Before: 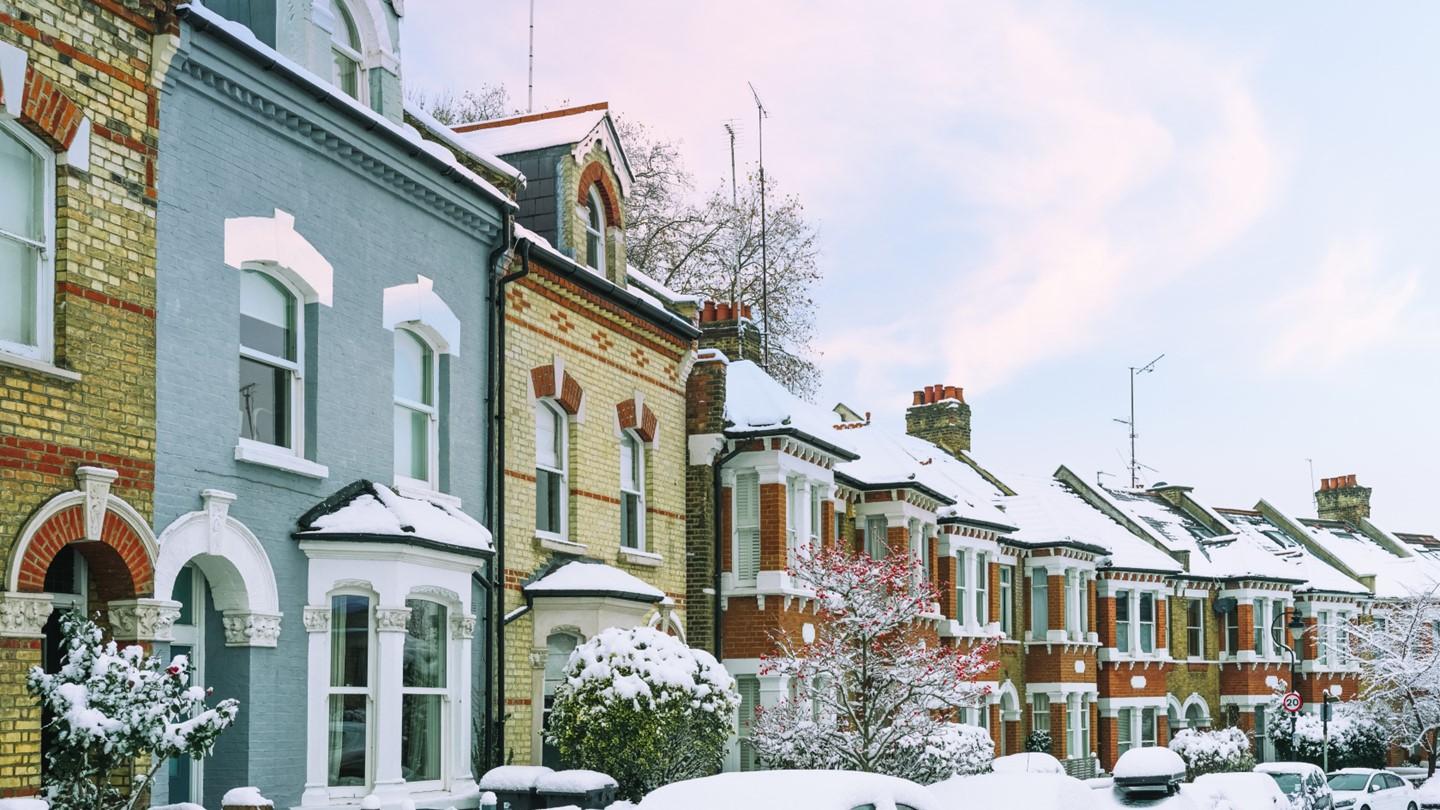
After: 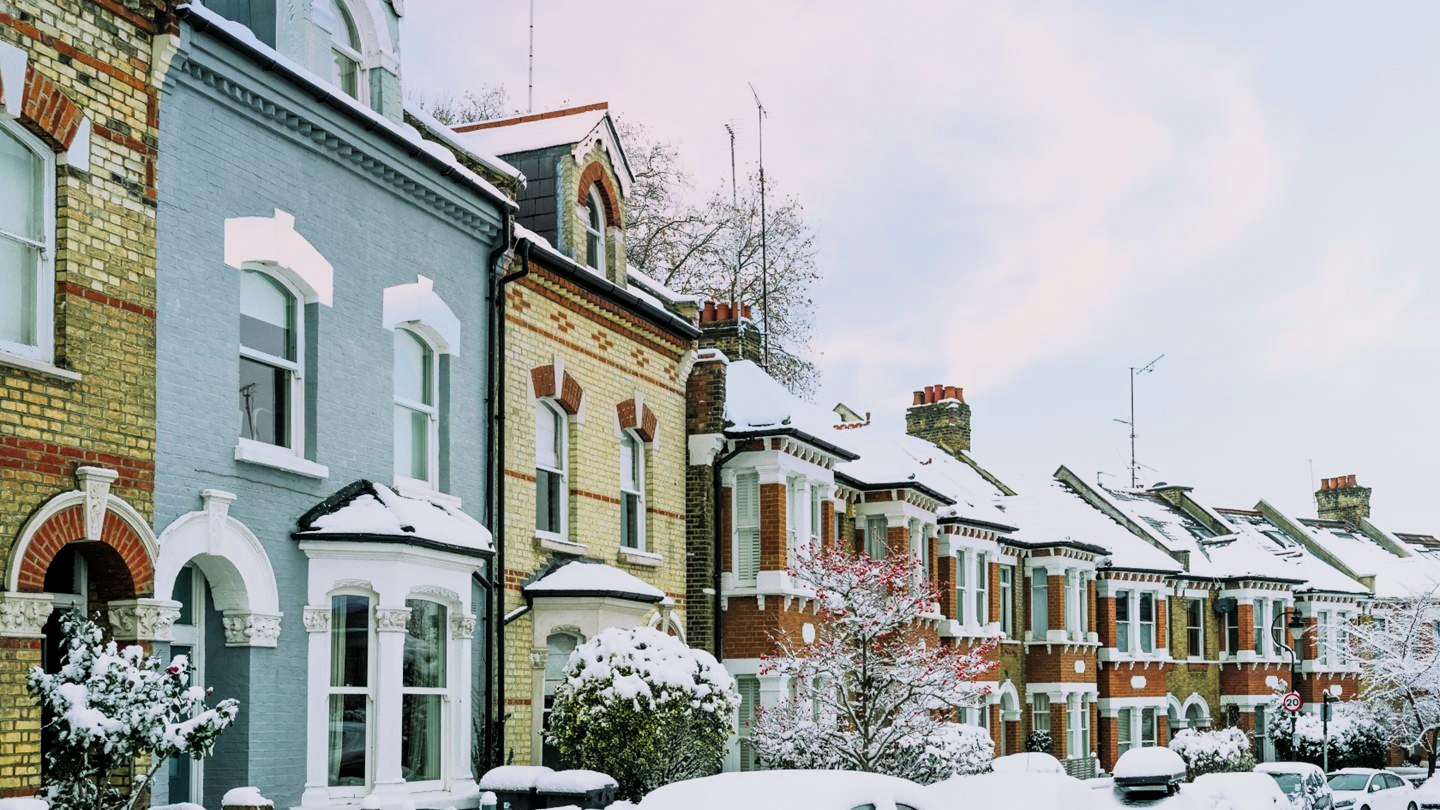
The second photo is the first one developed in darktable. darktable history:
filmic rgb: middle gray luminance 12.94%, black relative exposure -10.09 EV, white relative exposure 3.47 EV, target black luminance 0%, hardness 5.8, latitude 44.82%, contrast 1.218, highlights saturation mix 6.23%, shadows ↔ highlights balance 26.73%, iterations of high-quality reconstruction 0
